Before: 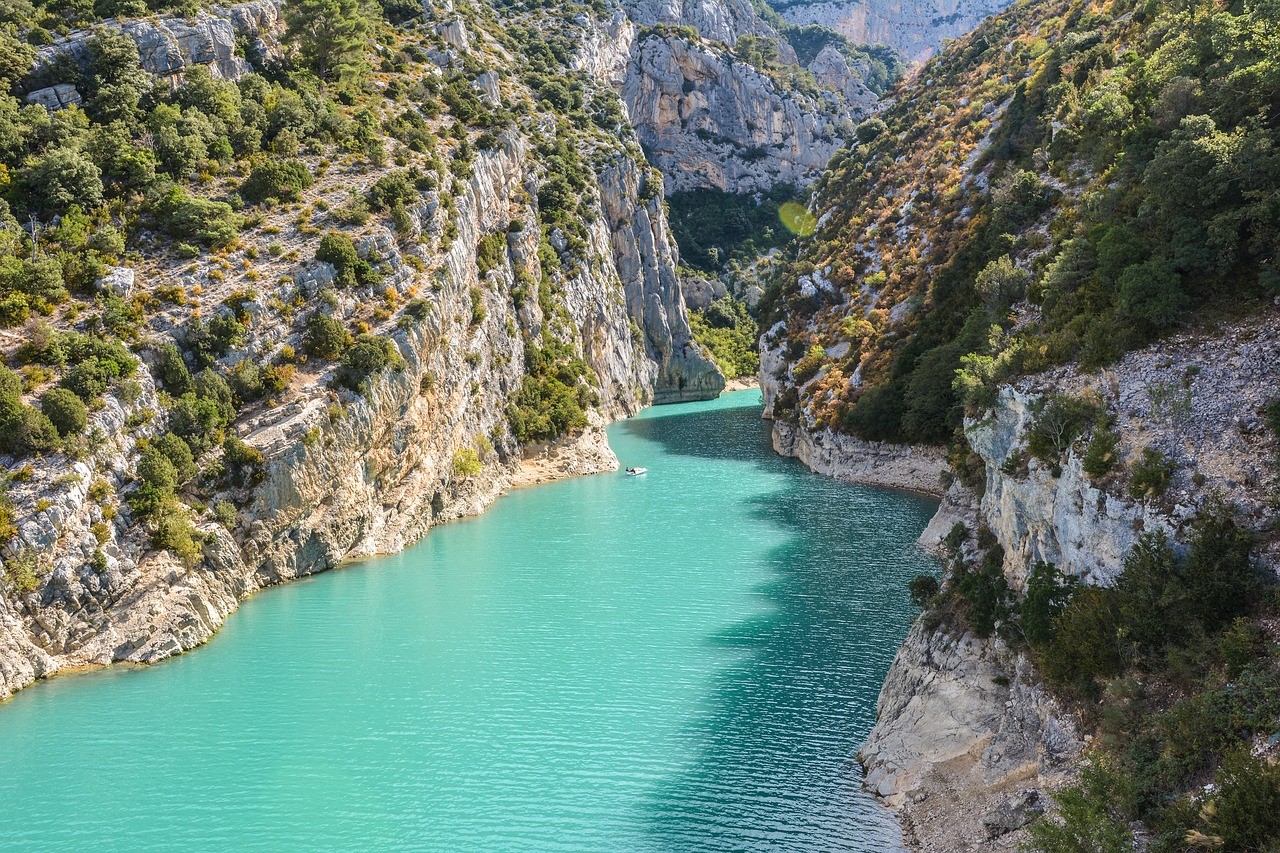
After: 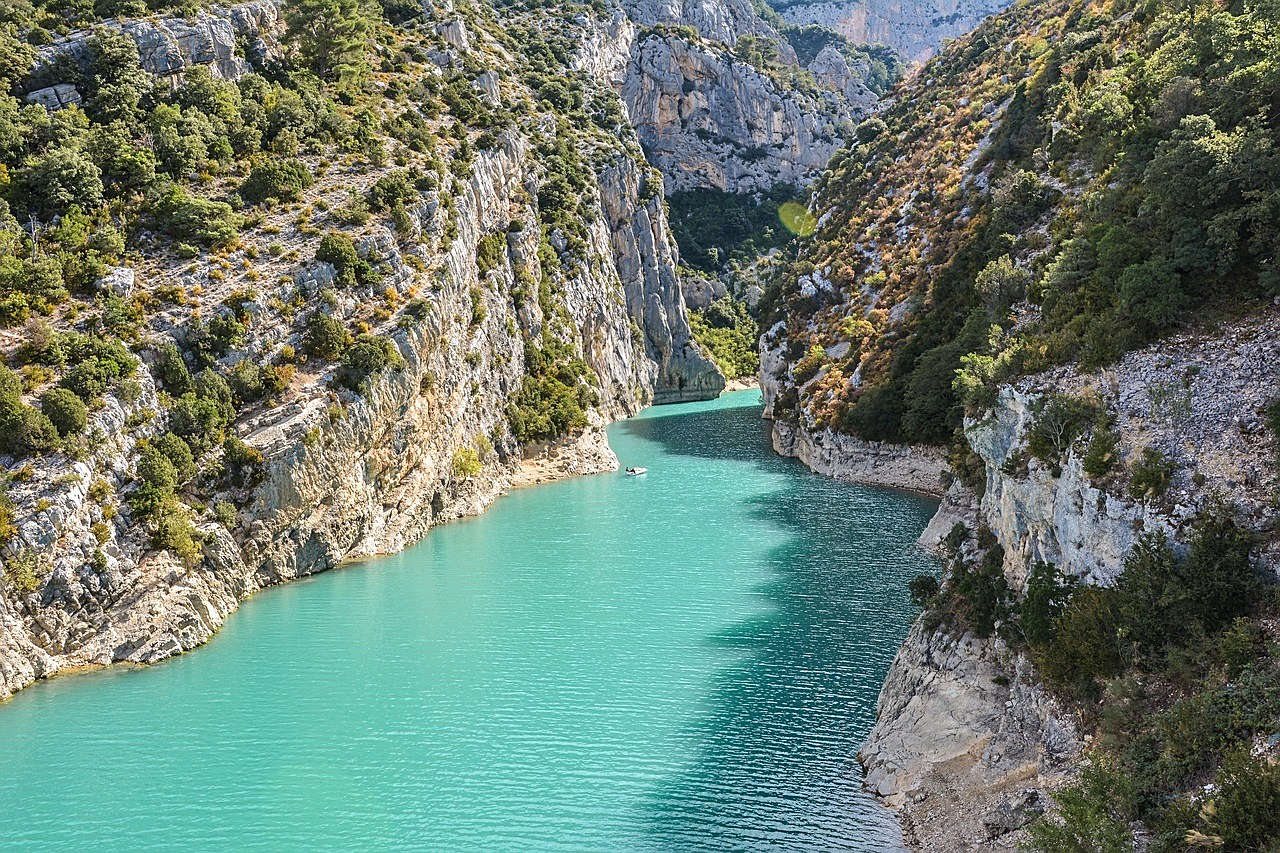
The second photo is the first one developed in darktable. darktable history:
sharpen: amount 0.477
exposure: compensate highlight preservation false
contrast brightness saturation: saturation -0.038
shadows and highlights: shadows 36.35, highlights -27.09, soften with gaussian
